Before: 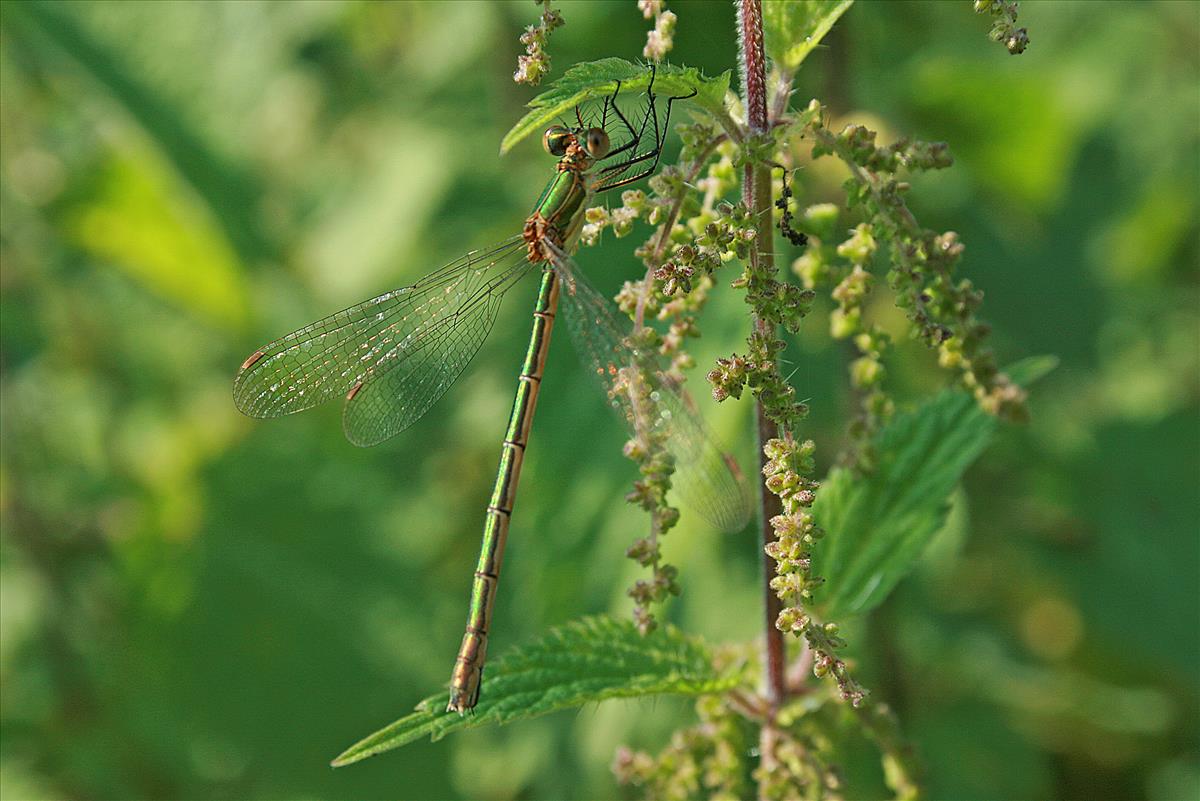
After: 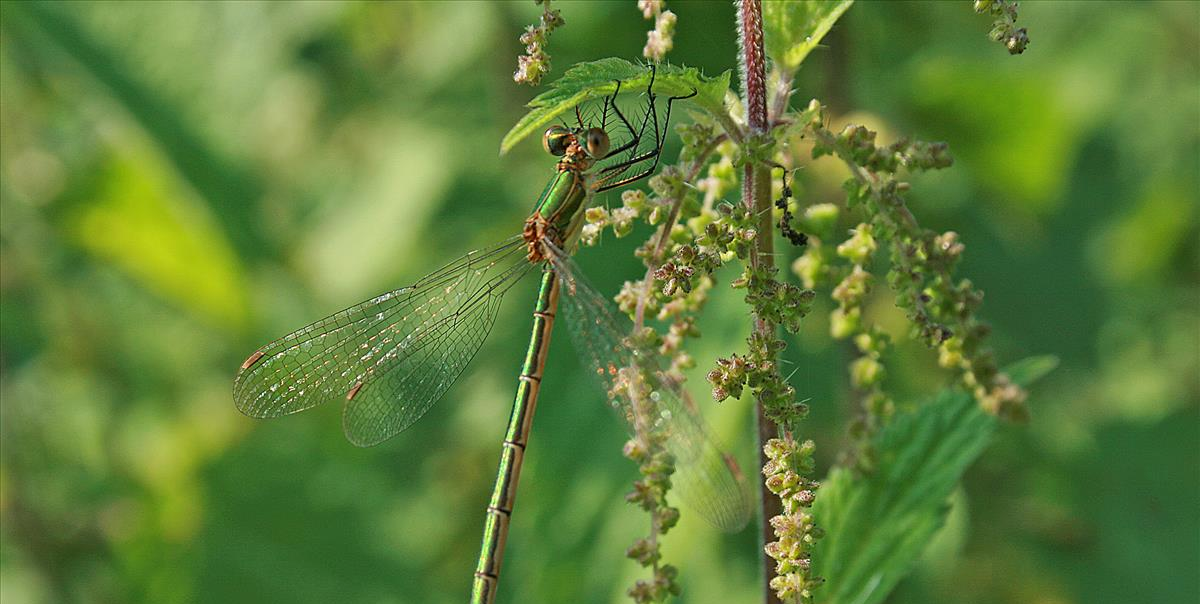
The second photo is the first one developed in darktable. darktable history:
crop: bottom 24.561%
shadows and highlights: low approximation 0.01, soften with gaussian
